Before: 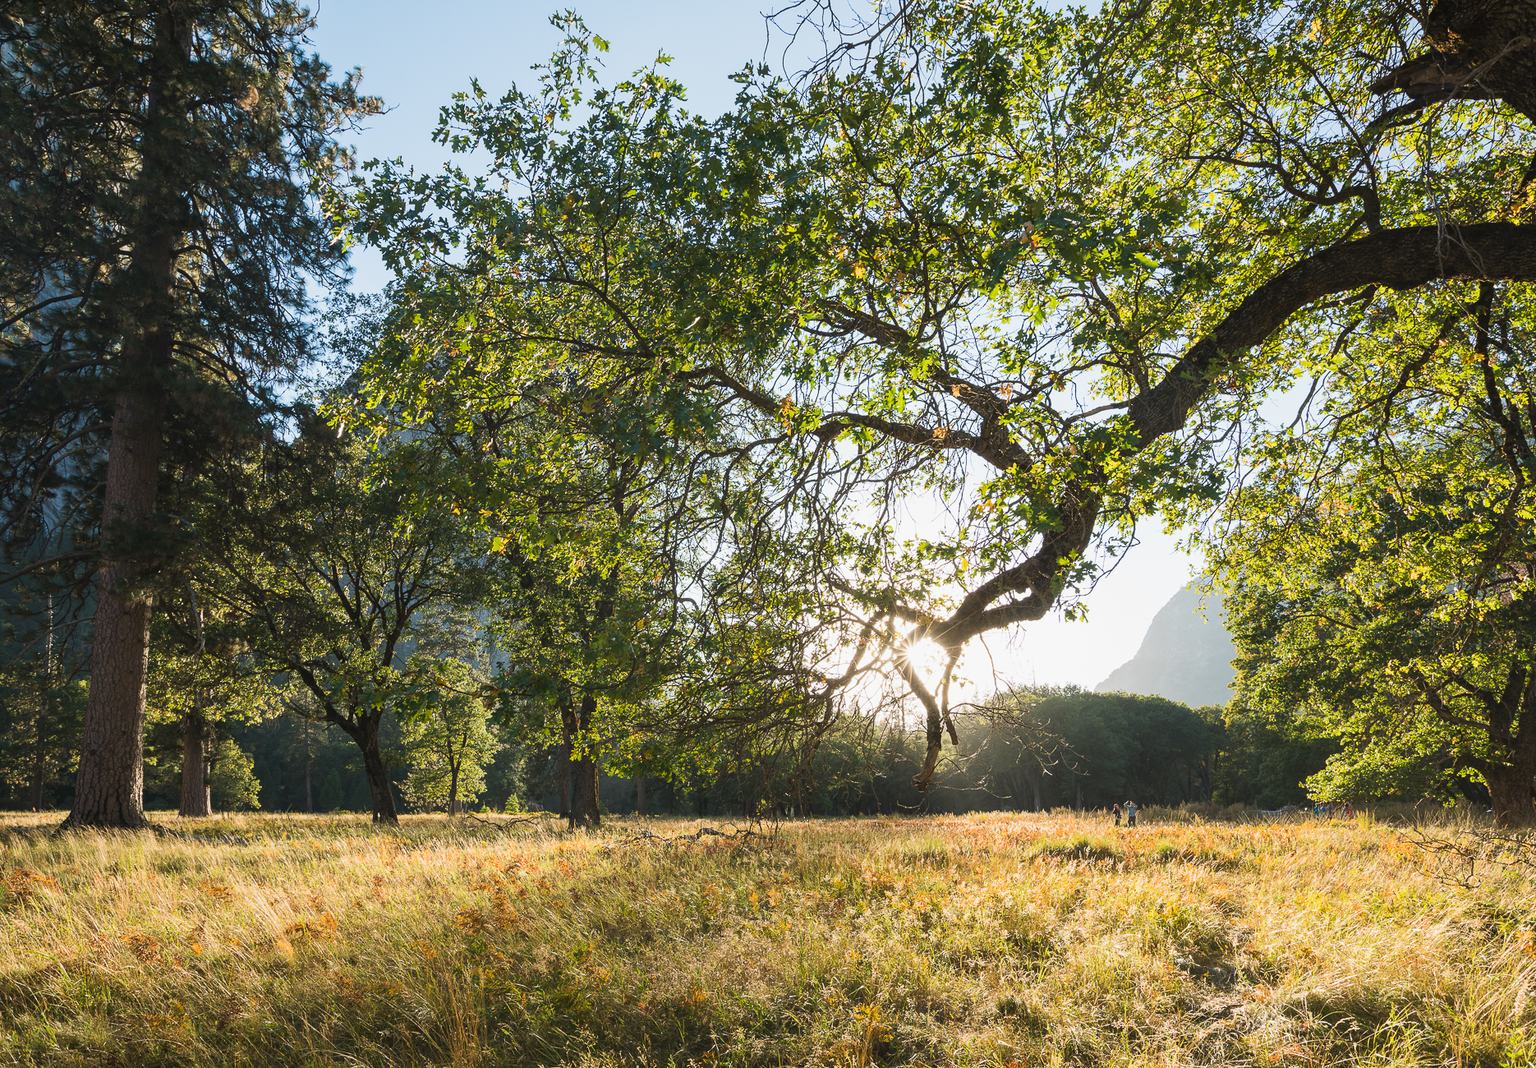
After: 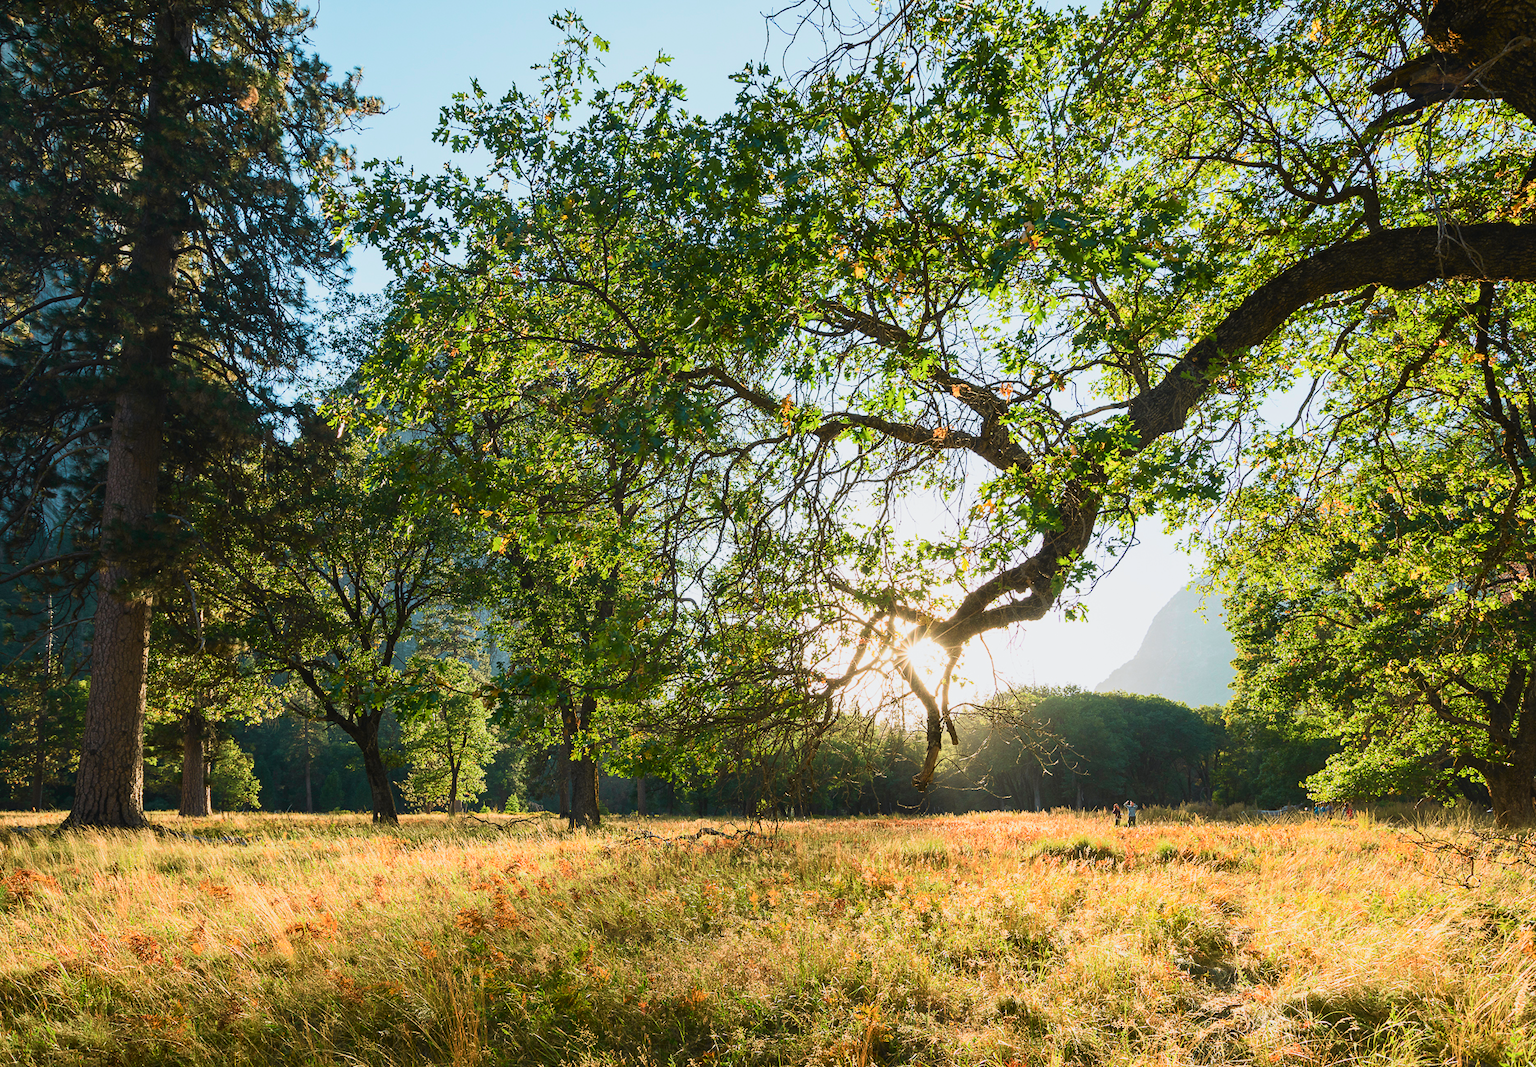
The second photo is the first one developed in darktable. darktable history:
tone curve: curves: ch0 [(0, 0.012) (0.052, 0.04) (0.107, 0.086) (0.269, 0.266) (0.471, 0.503) (0.731, 0.771) (0.921, 0.909) (0.999, 0.951)]; ch1 [(0, 0) (0.339, 0.298) (0.402, 0.363) (0.444, 0.415) (0.485, 0.469) (0.494, 0.493) (0.504, 0.501) (0.525, 0.534) (0.555, 0.593) (0.594, 0.648) (1, 1)]; ch2 [(0, 0) (0.48, 0.48) (0.504, 0.5) (0.535, 0.557) (0.581, 0.623) (0.649, 0.683) (0.824, 0.815) (1, 1)], color space Lab, independent channels, preserve colors none
